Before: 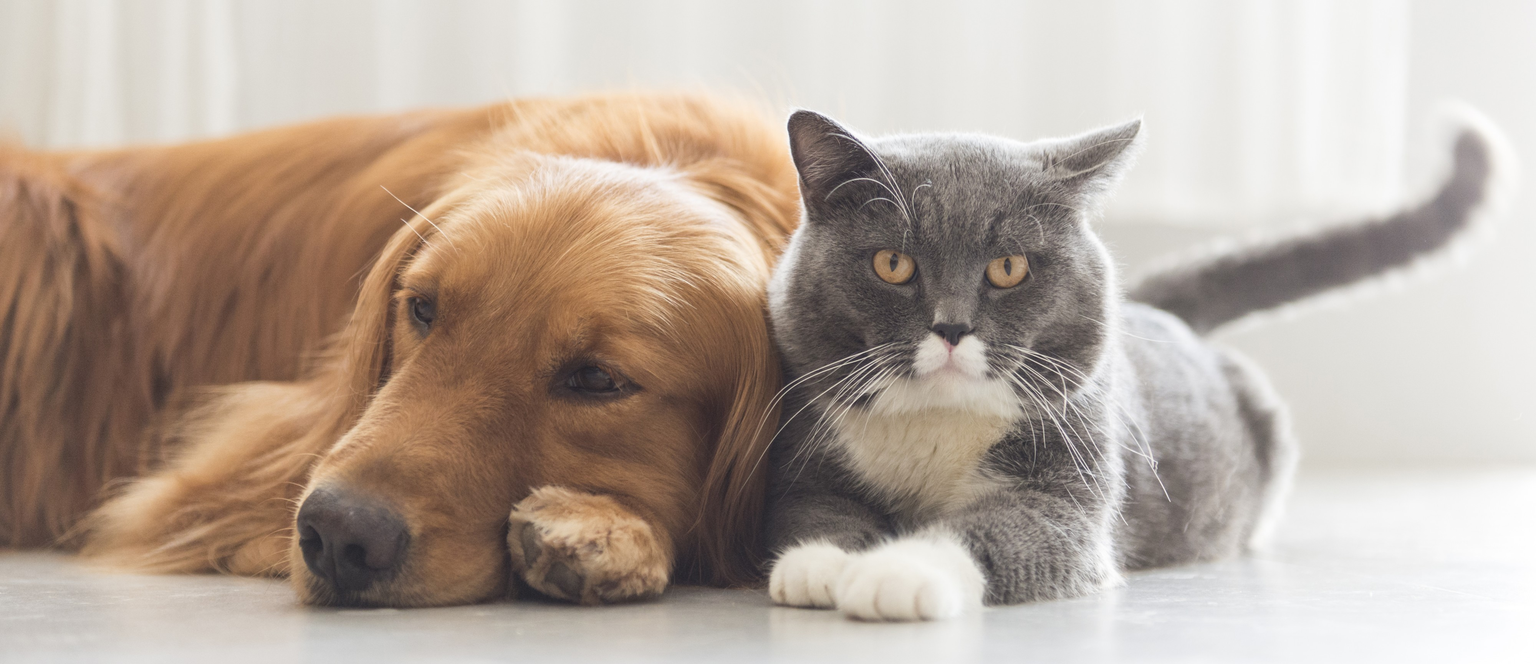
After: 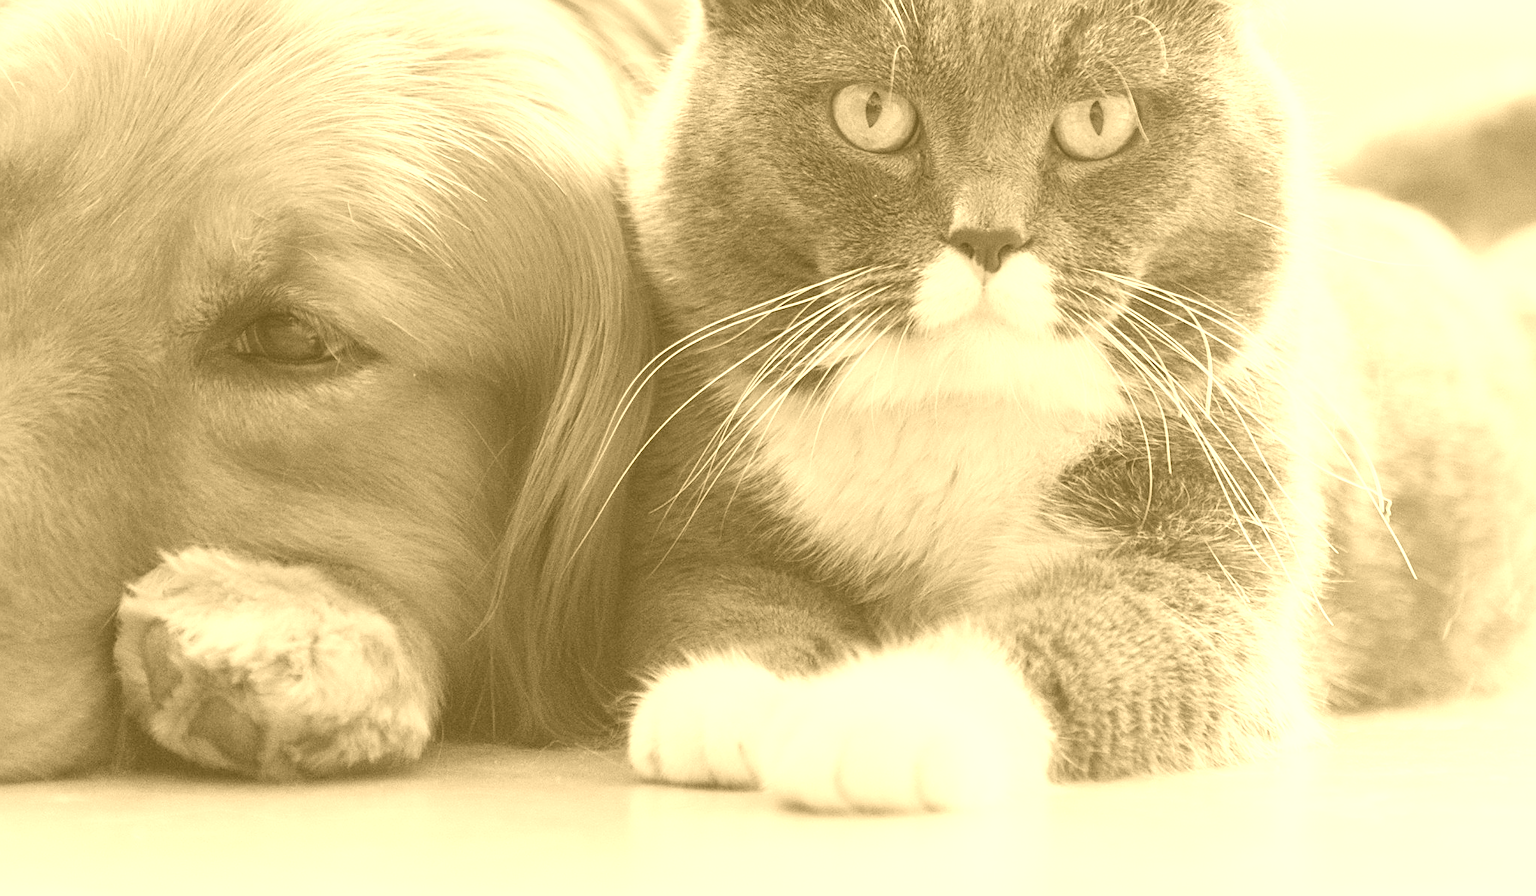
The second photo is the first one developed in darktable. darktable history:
sharpen: on, module defaults
filmic rgb: black relative exposure -7.65 EV, white relative exposure 4.56 EV, hardness 3.61
colorize: hue 36°, source mix 100%
crop and rotate: left 29.237%, top 31.152%, right 19.807%
